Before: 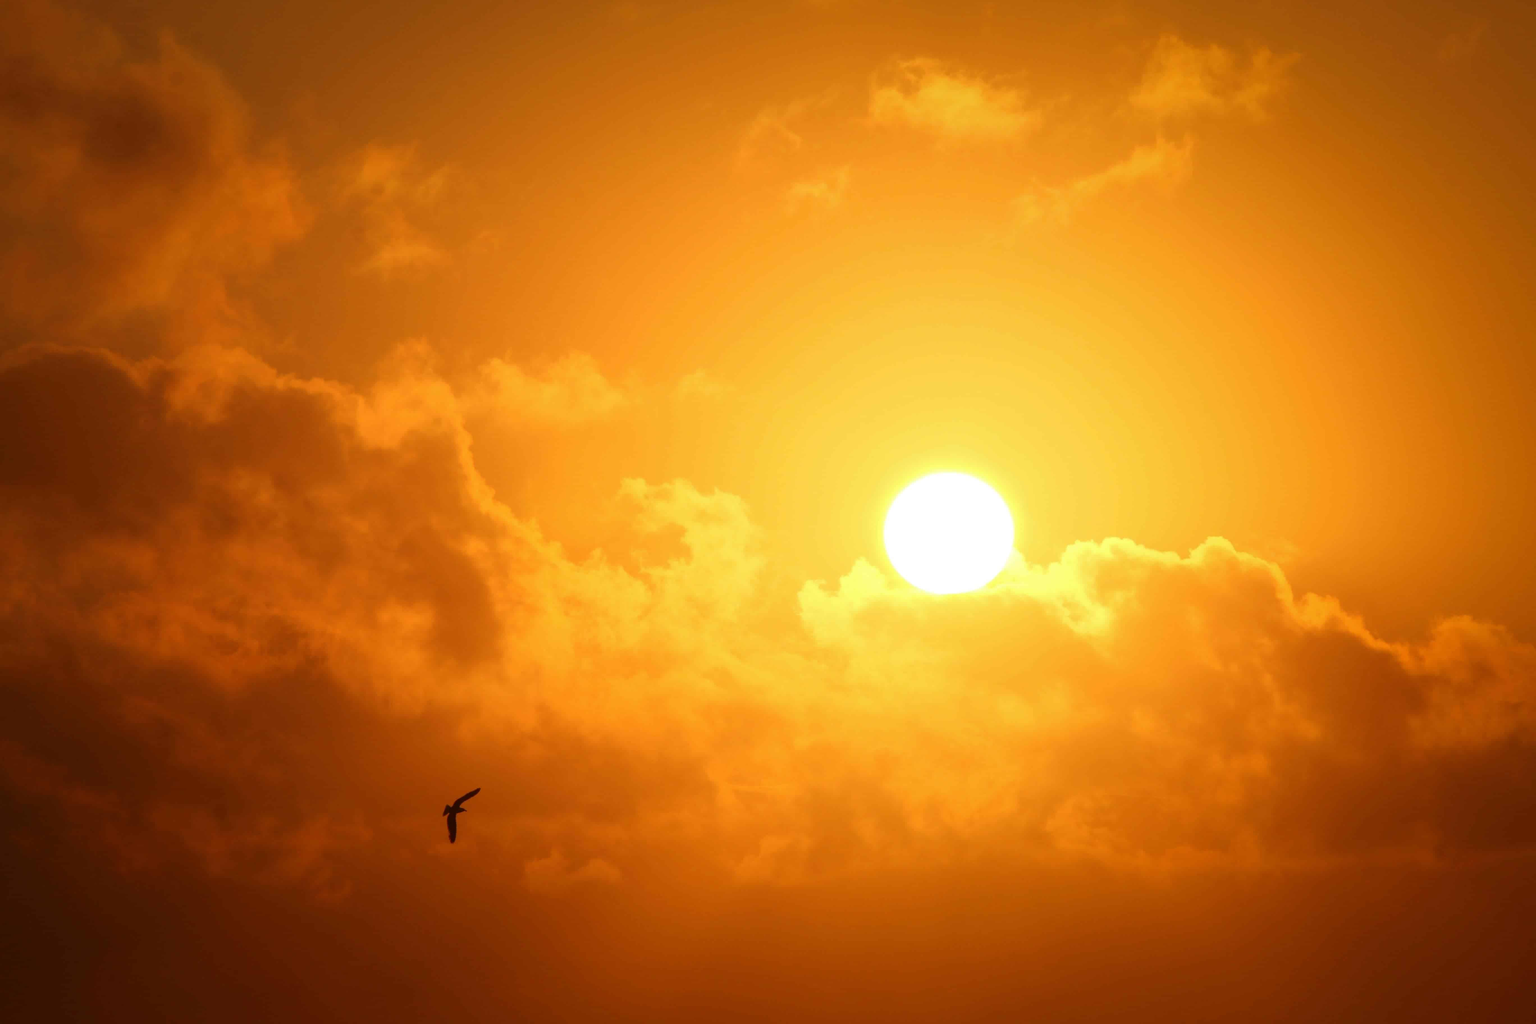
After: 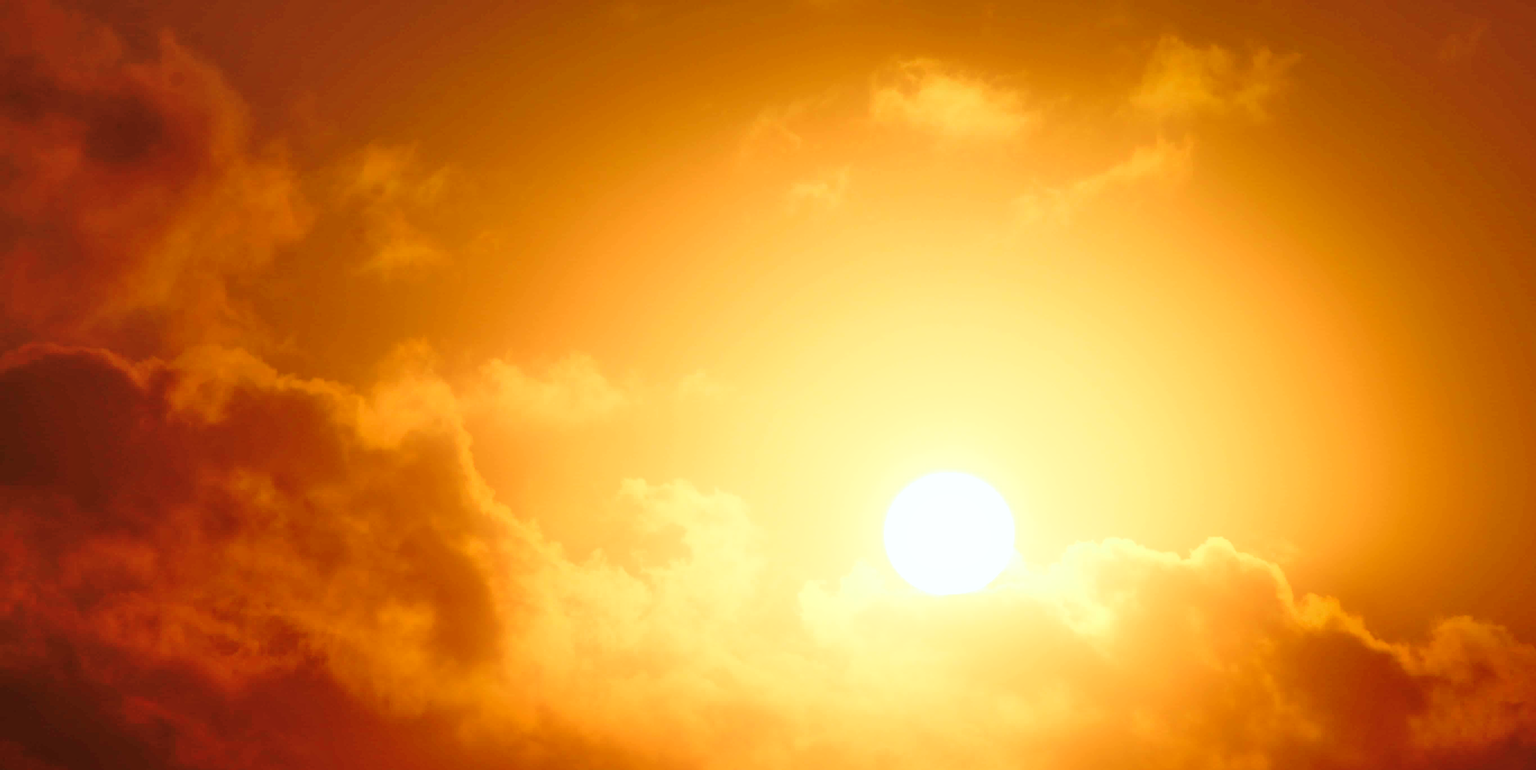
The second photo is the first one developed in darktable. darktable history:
crop: bottom 24.728%
base curve: curves: ch0 [(0, 0) (0.073, 0.04) (0.157, 0.139) (0.492, 0.492) (0.758, 0.758) (1, 1)], preserve colors none
color calibration: illuminant custom, x 0.371, y 0.381, temperature 4282.55 K
shadows and highlights: highlights 69.43, soften with gaussian
